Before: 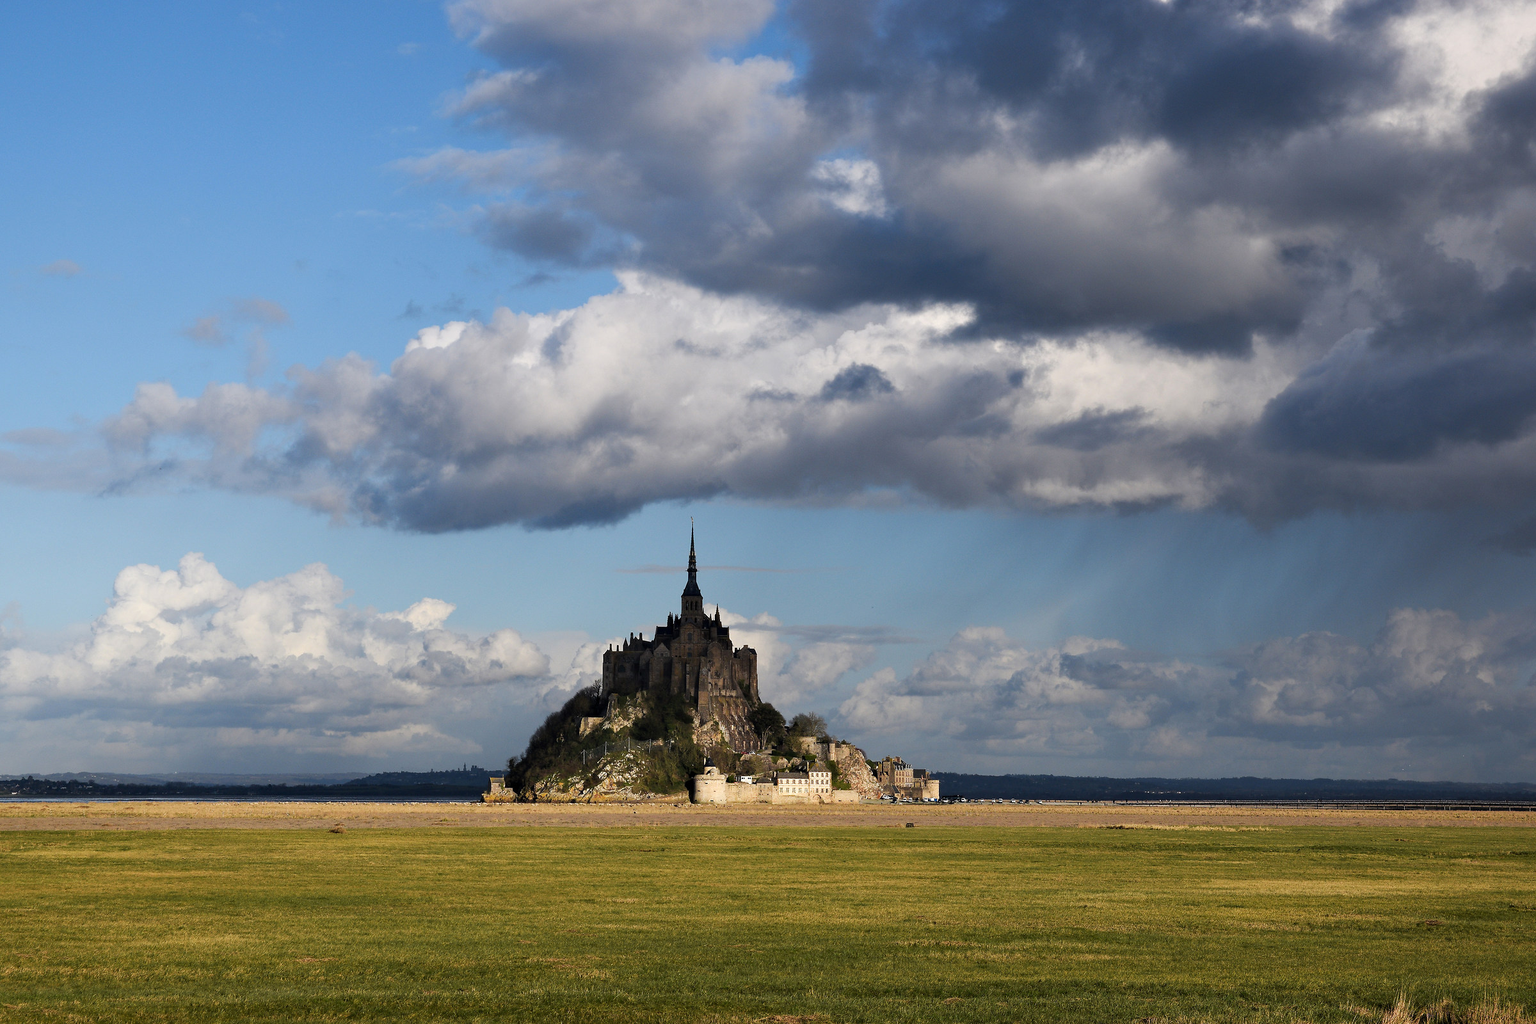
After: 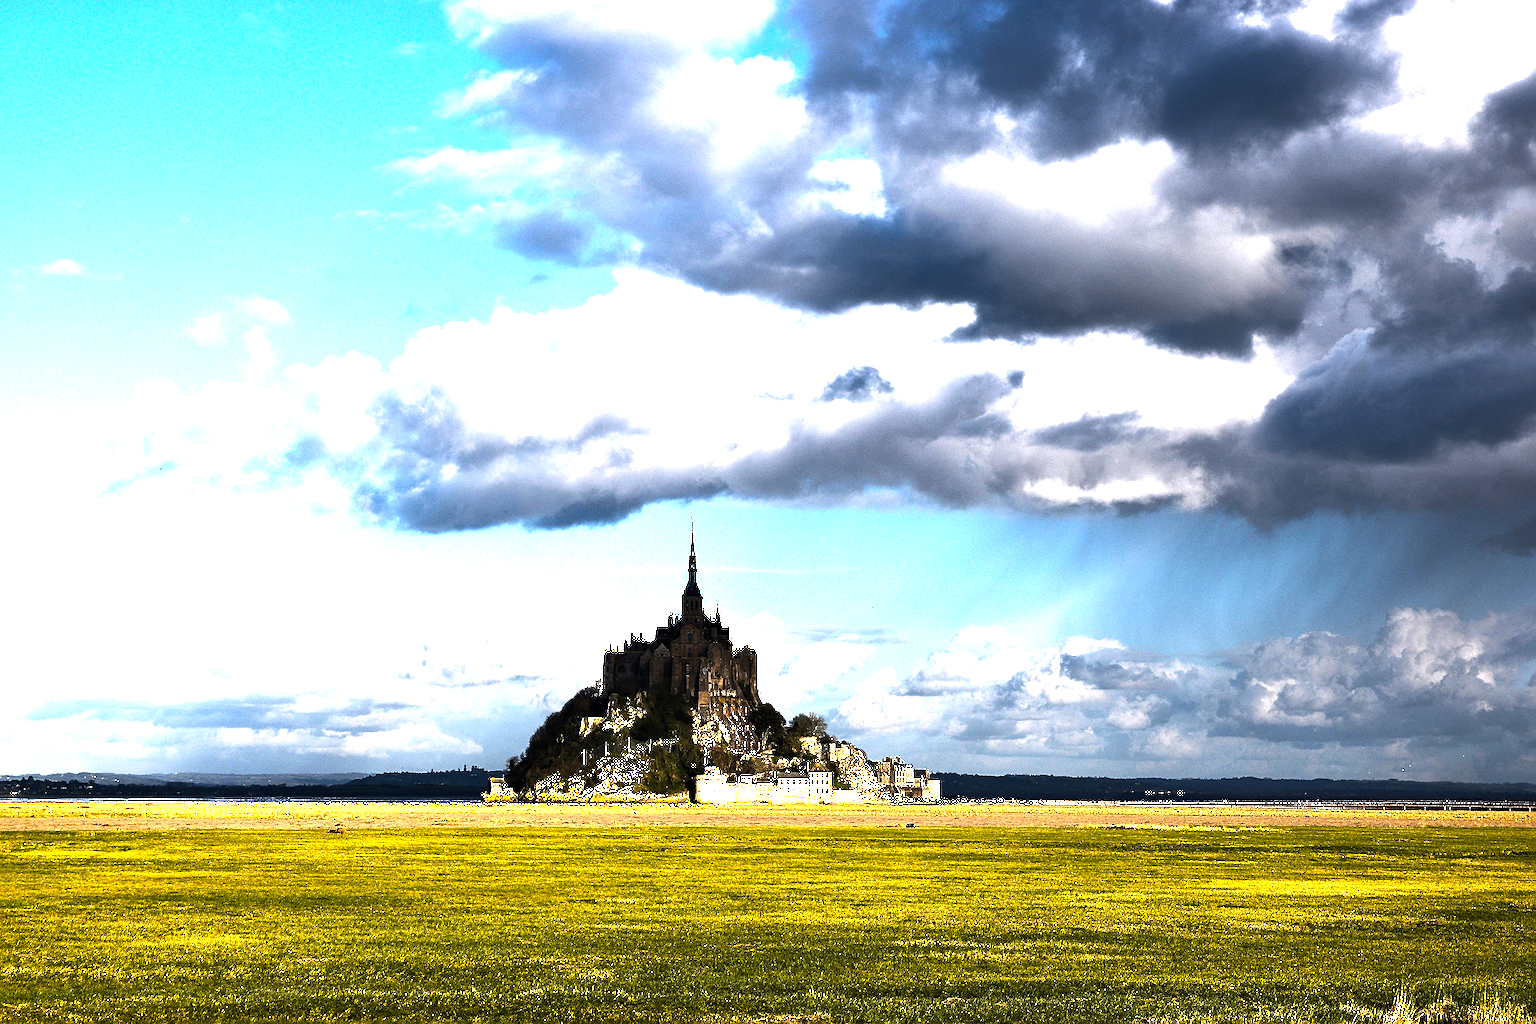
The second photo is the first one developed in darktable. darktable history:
color balance rgb: highlights gain › luminance 9.487%, perceptual saturation grading › global saturation 19.776%, perceptual brilliance grading › highlights 46.502%, perceptual brilliance grading › mid-tones 22.815%, perceptual brilliance grading › shadows -5.618%, global vibrance 20%
tone equalizer: -8 EV -0.766 EV, -7 EV -0.671 EV, -6 EV -0.567 EV, -5 EV -0.371 EV, -3 EV 0.394 EV, -2 EV 0.6 EV, -1 EV 0.69 EV, +0 EV 0.732 EV, edges refinement/feathering 500, mask exposure compensation -1.57 EV, preserve details no
sharpen: on, module defaults
color correction: highlights b* 0.002
